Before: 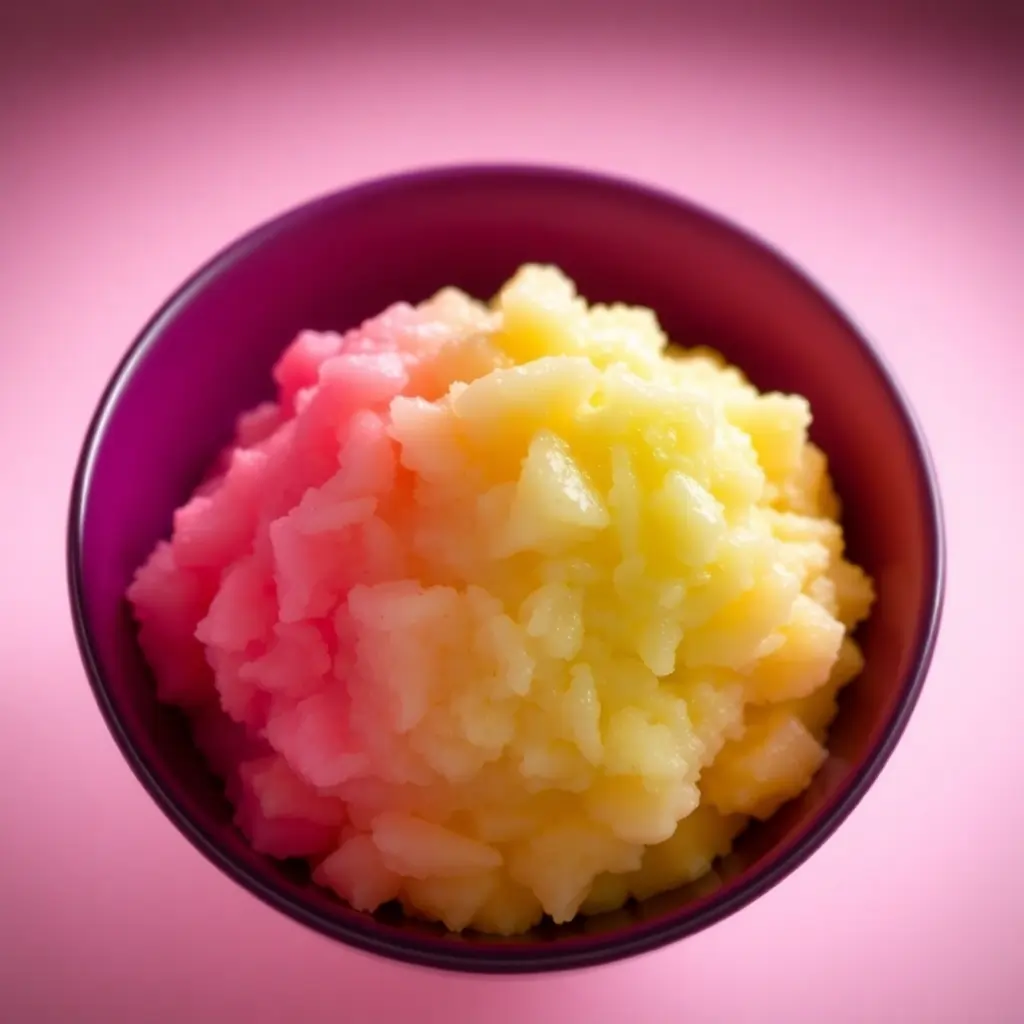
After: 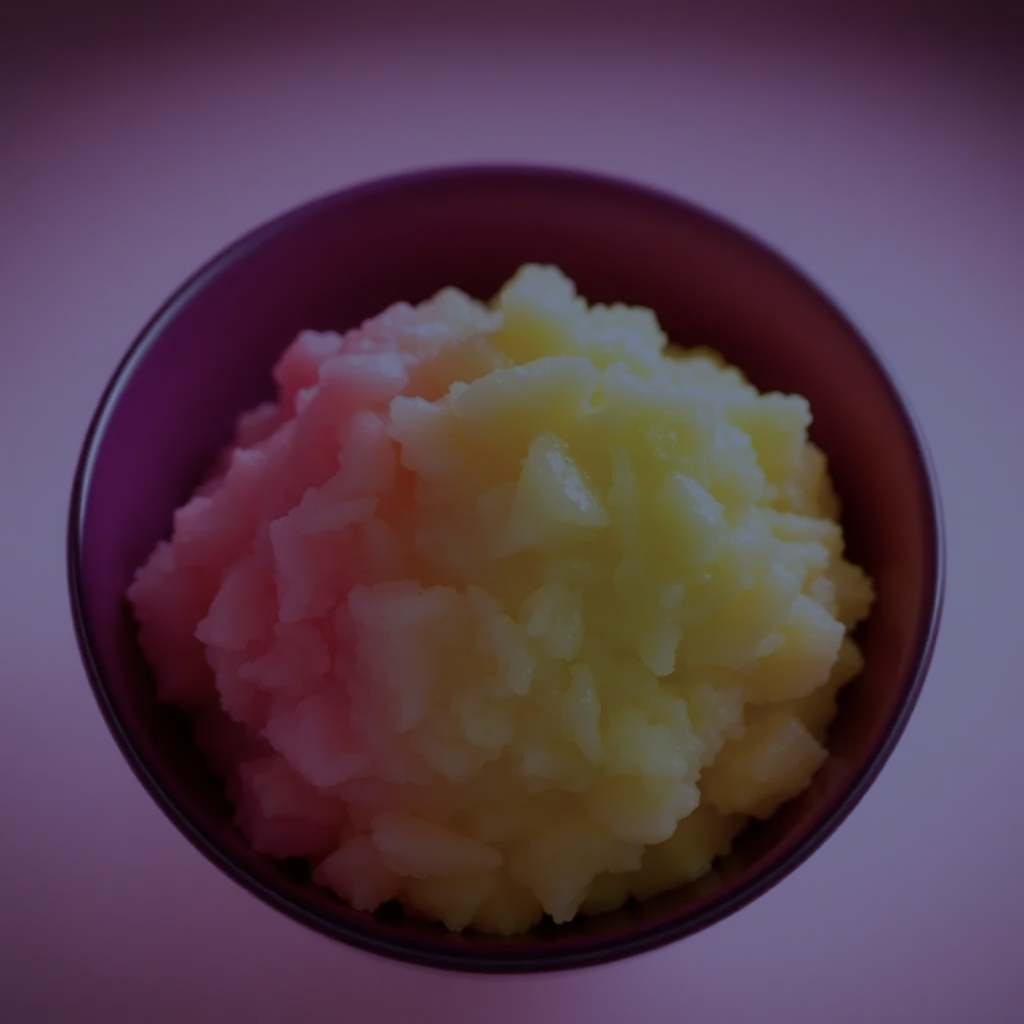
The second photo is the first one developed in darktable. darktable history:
color balance rgb: perceptual brilliance grading › global brilliance -48.39%
white balance: red 0.871, blue 1.249
